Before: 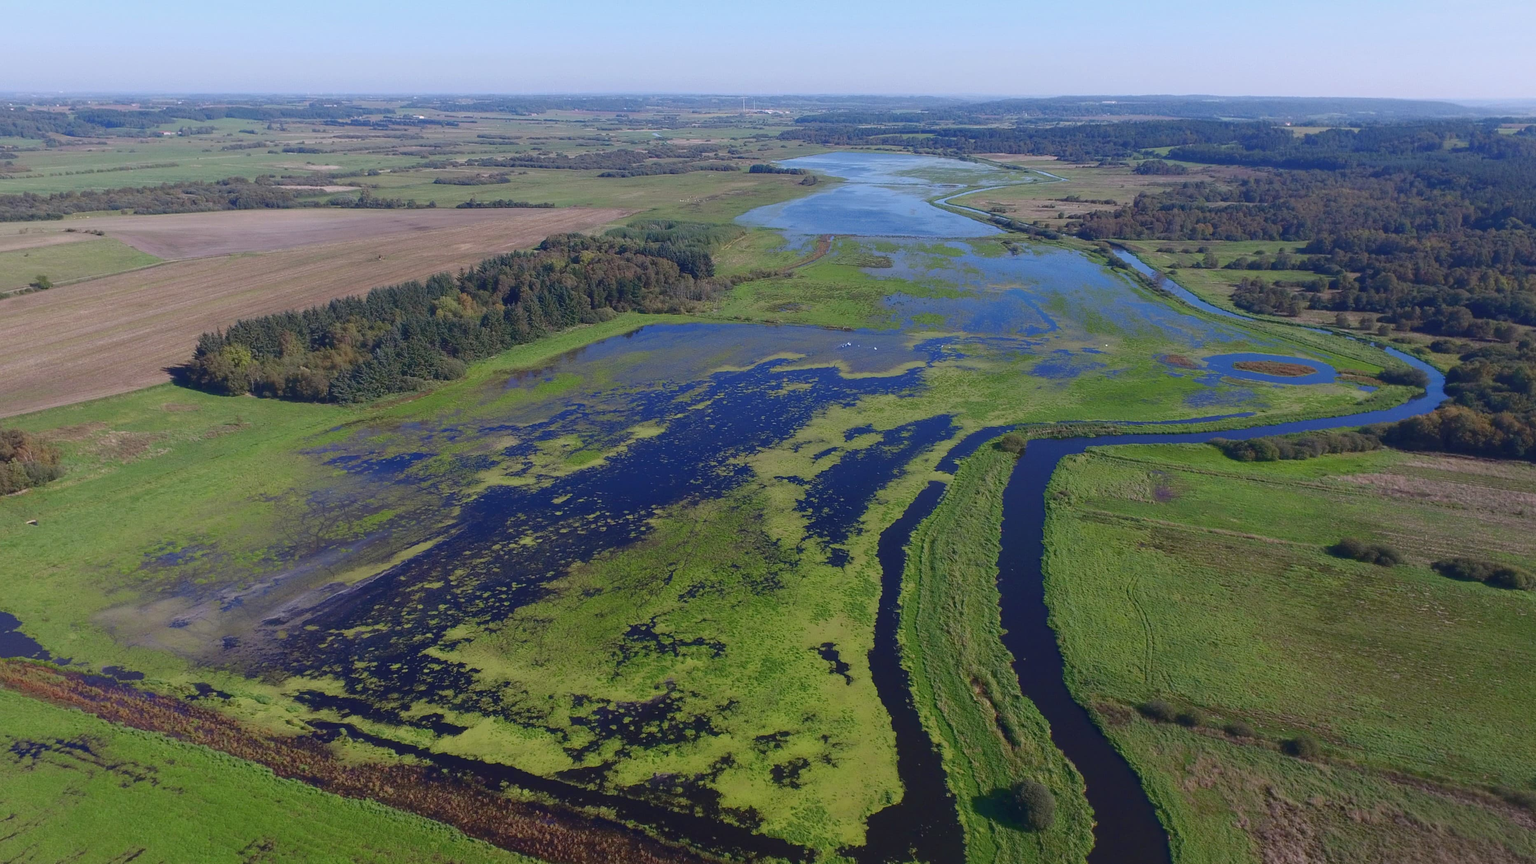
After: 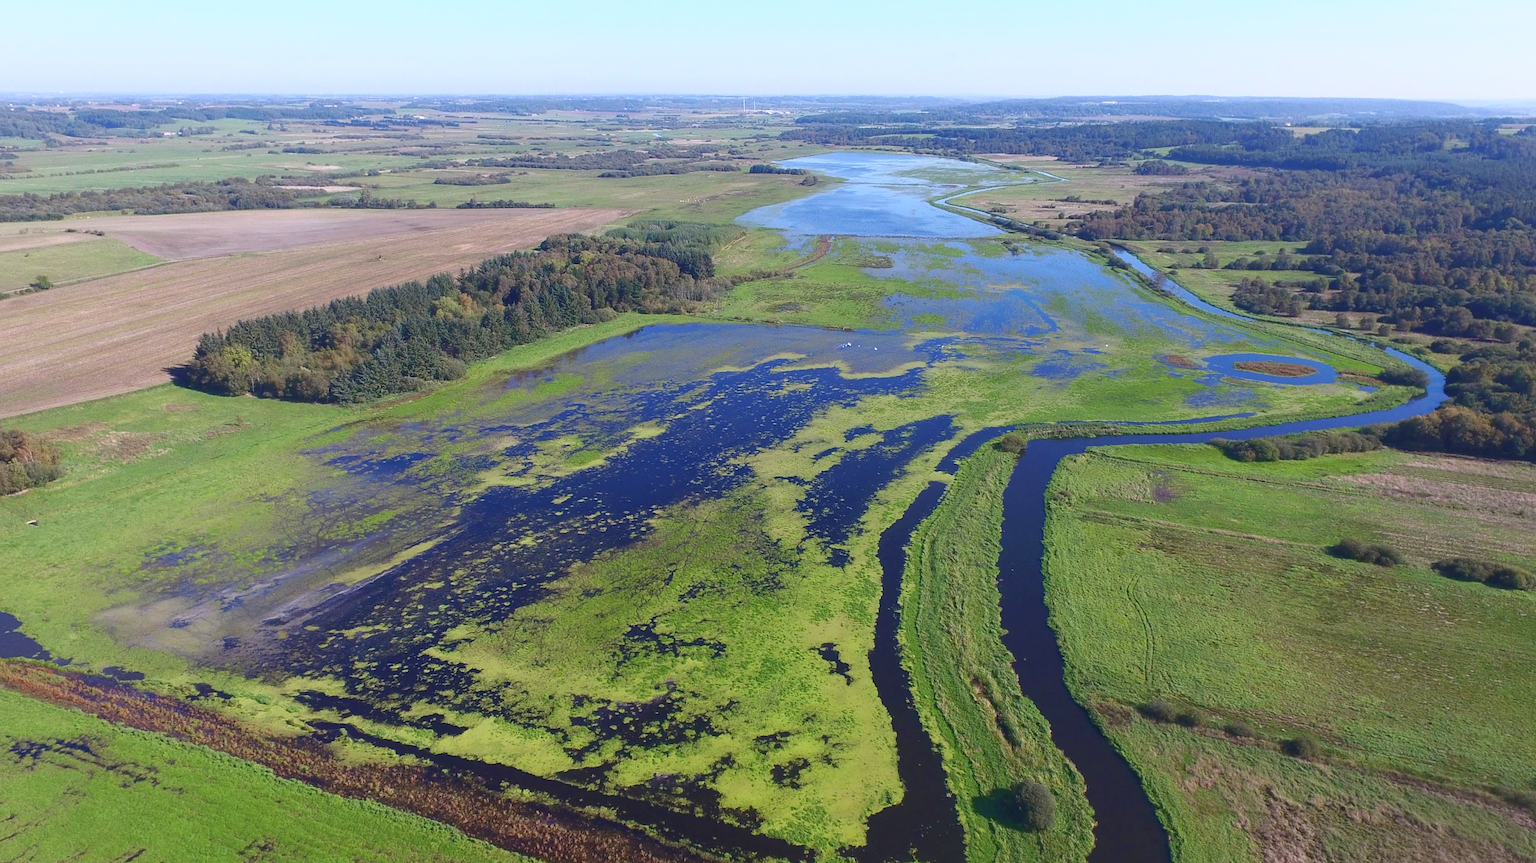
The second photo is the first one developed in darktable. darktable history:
base curve: curves: ch0 [(0, 0) (0.557, 0.834) (1, 1)]
sharpen: amount 0.2
